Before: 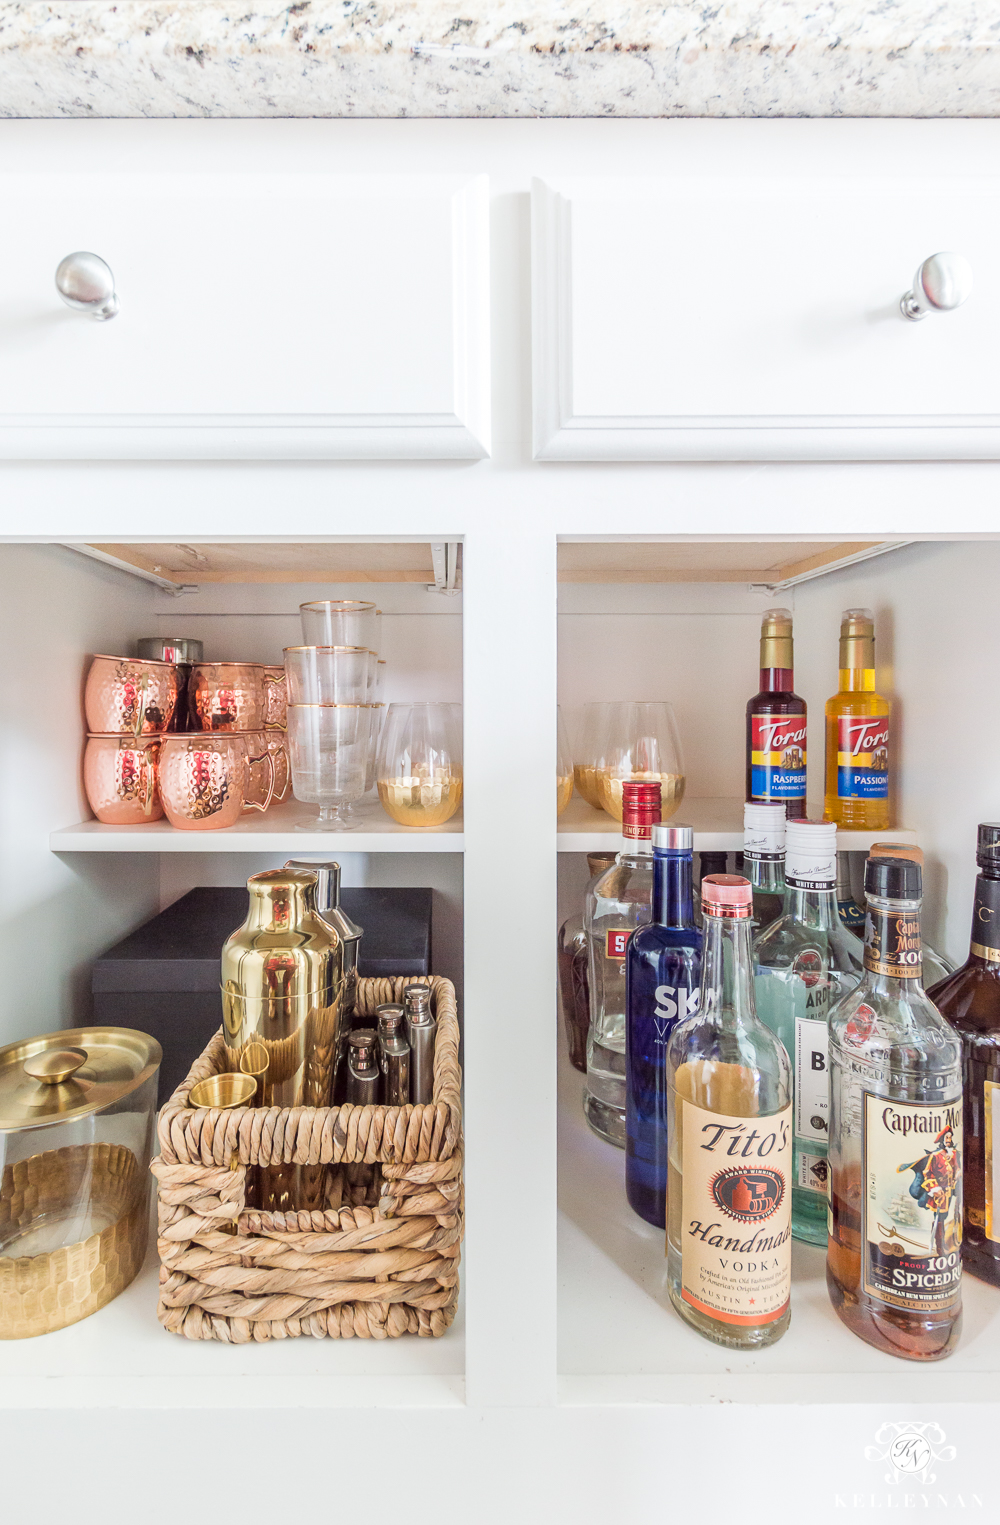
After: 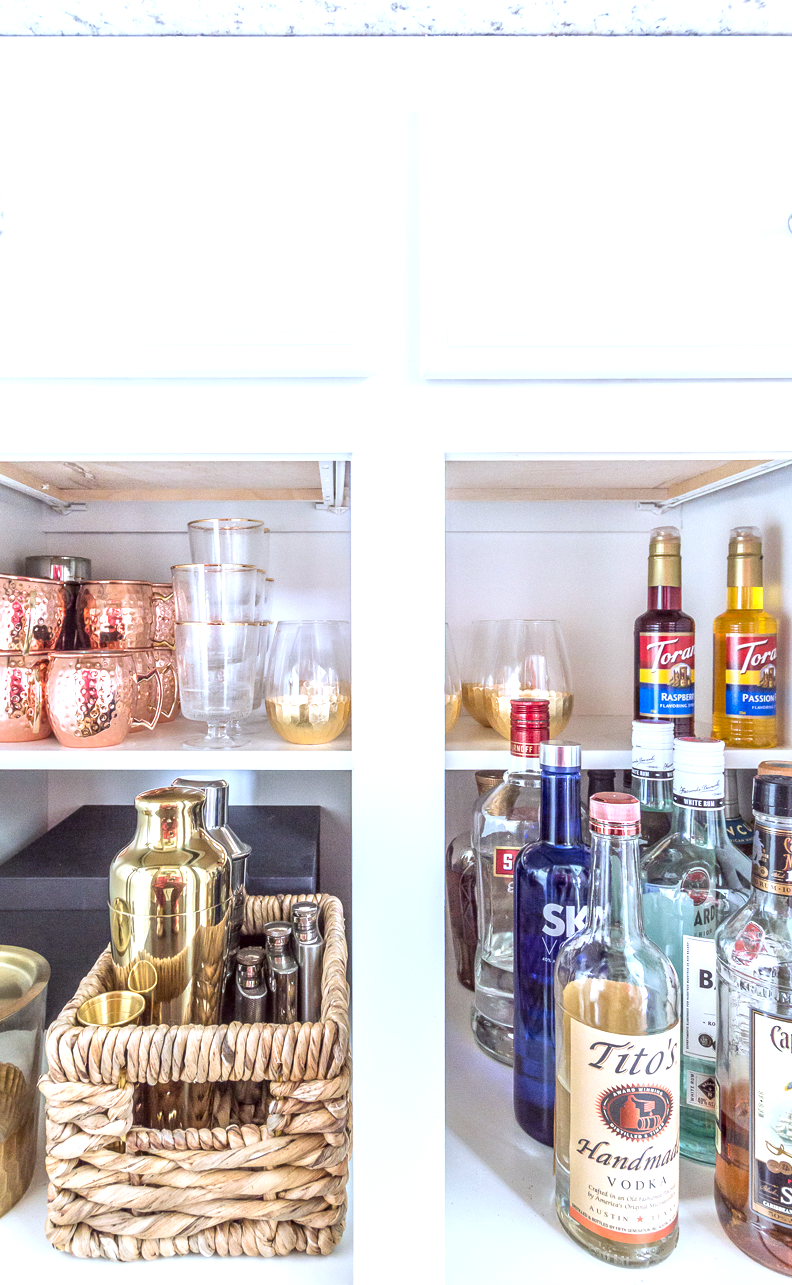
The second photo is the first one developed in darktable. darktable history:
local contrast: on, module defaults
exposure: exposure 0.636 EV, compensate highlight preservation false
base curve: curves: ch0 [(0, 0) (0.472, 0.455) (1, 1)], preserve colors none
white balance: red 0.931, blue 1.11
crop: left 11.225%, top 5.381%, right 9.565%, bottom 10.314%
